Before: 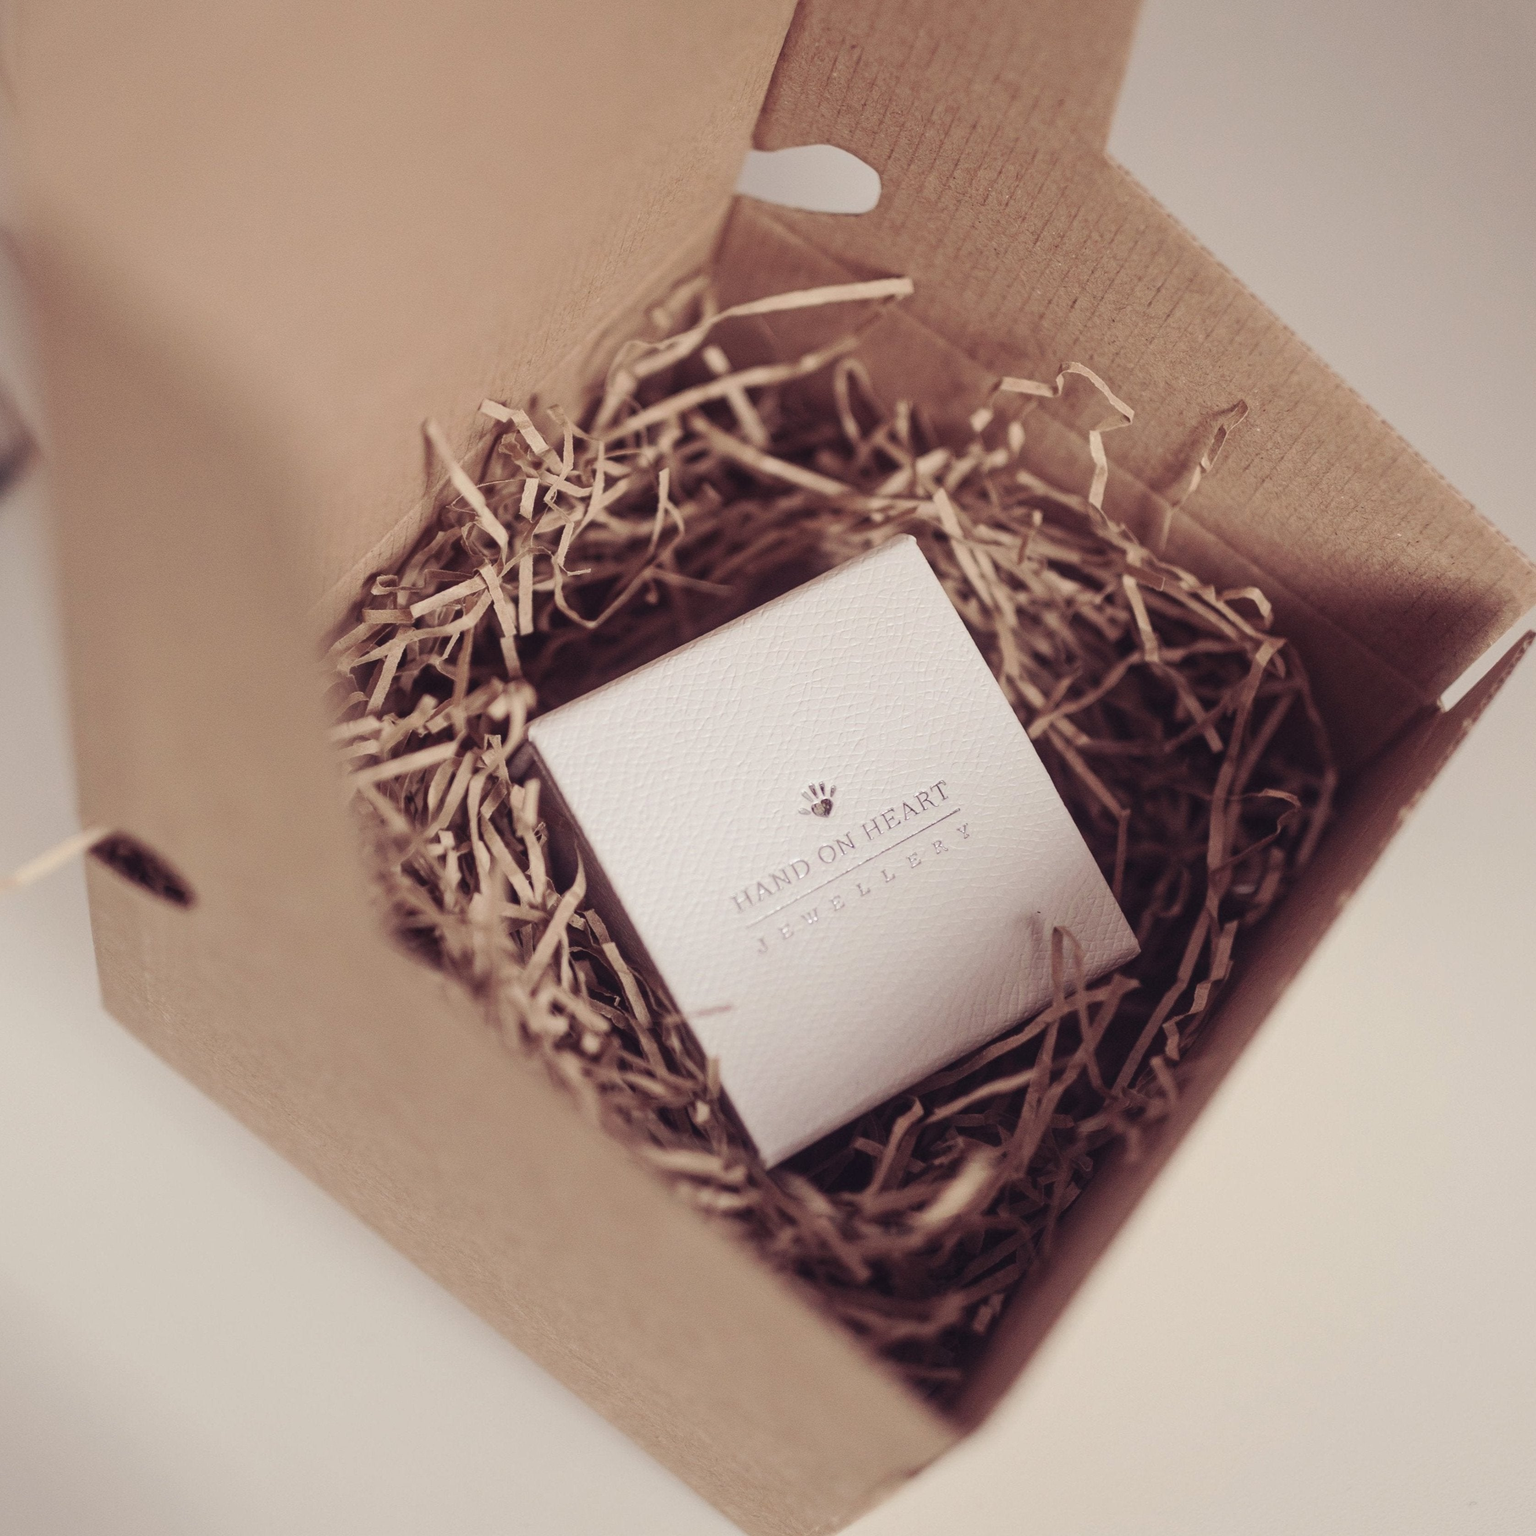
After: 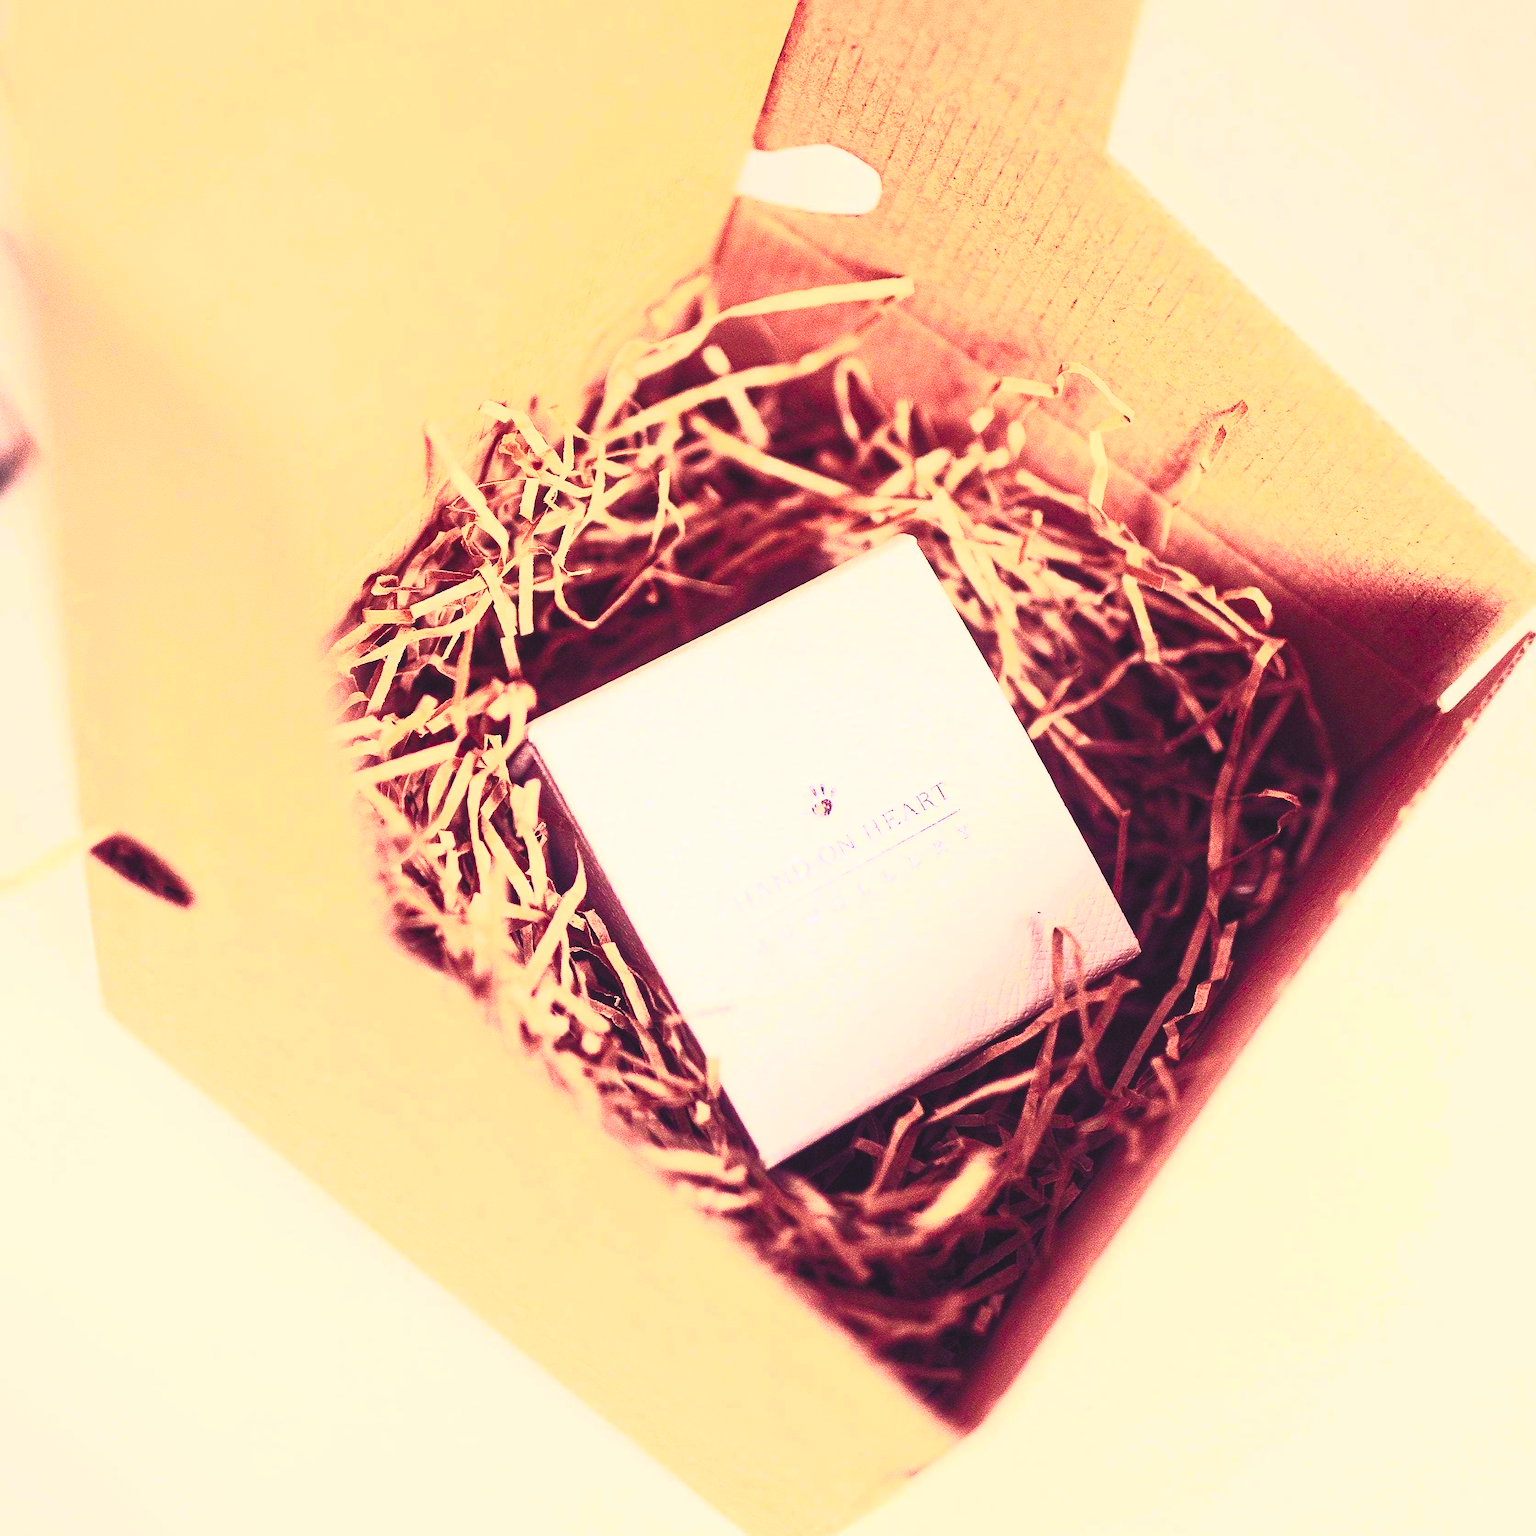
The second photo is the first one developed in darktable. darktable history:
filmic rgb: black relative exposure -7.65 EV, white relative exposure 4.56 EV, threshold 3.02 EV, hardness 3.61, contrast 1.053, color science v6 (2022), enable highlight reconstruction true
contrast brightness saturation: contrast 0.995, brightness 0.99, saturation 0.998
color balance rgb: perceptual saturation grading › global saturation 19.343%, perceptual brilliance grading › global brilliance 17.769%, global vibrance 20%
sharpen: radius 1.399, amount 1.245, threshold 0.797
